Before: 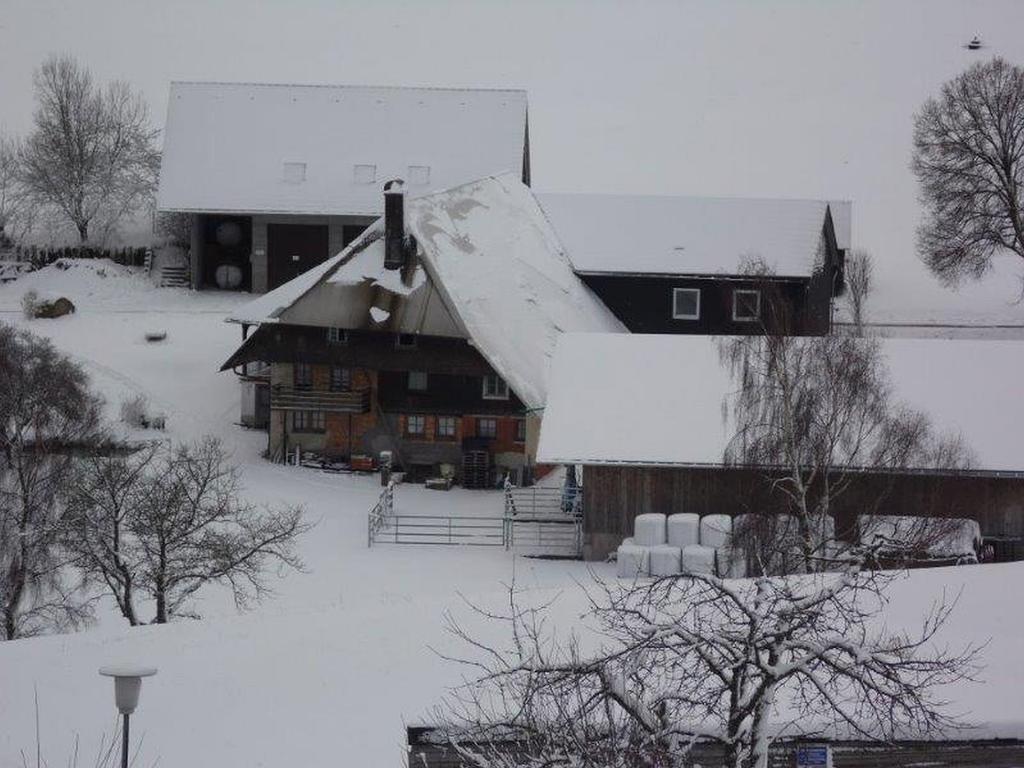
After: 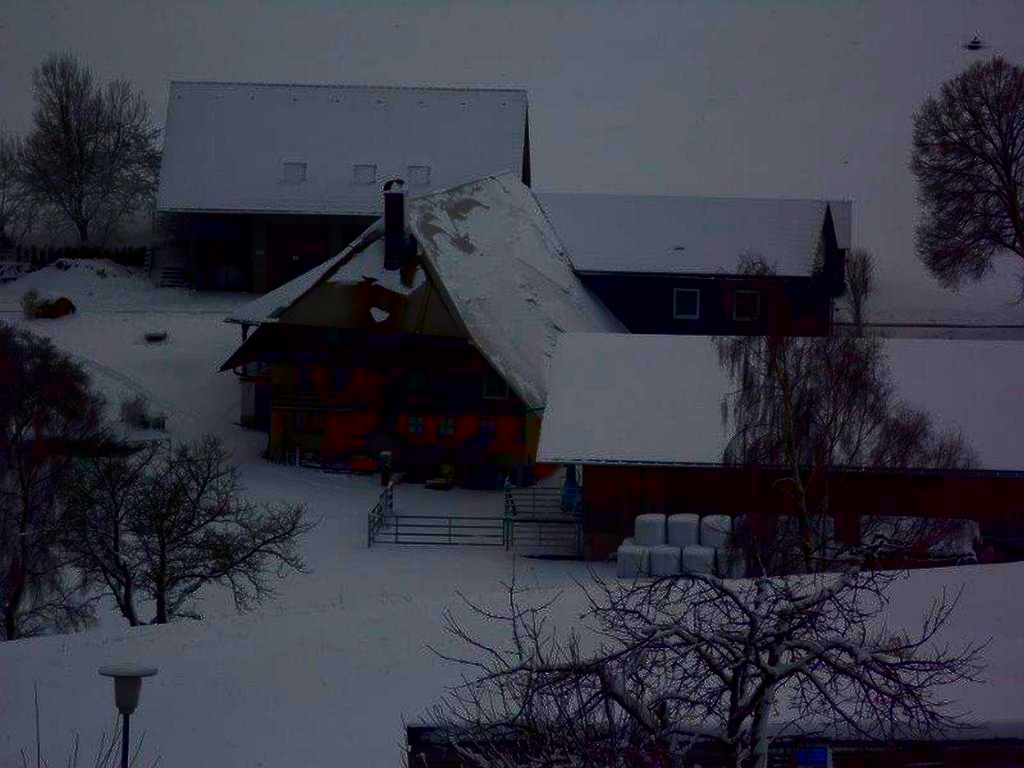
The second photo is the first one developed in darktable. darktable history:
contrast brightness saturation: brightness -0.993, saturation 0.994
